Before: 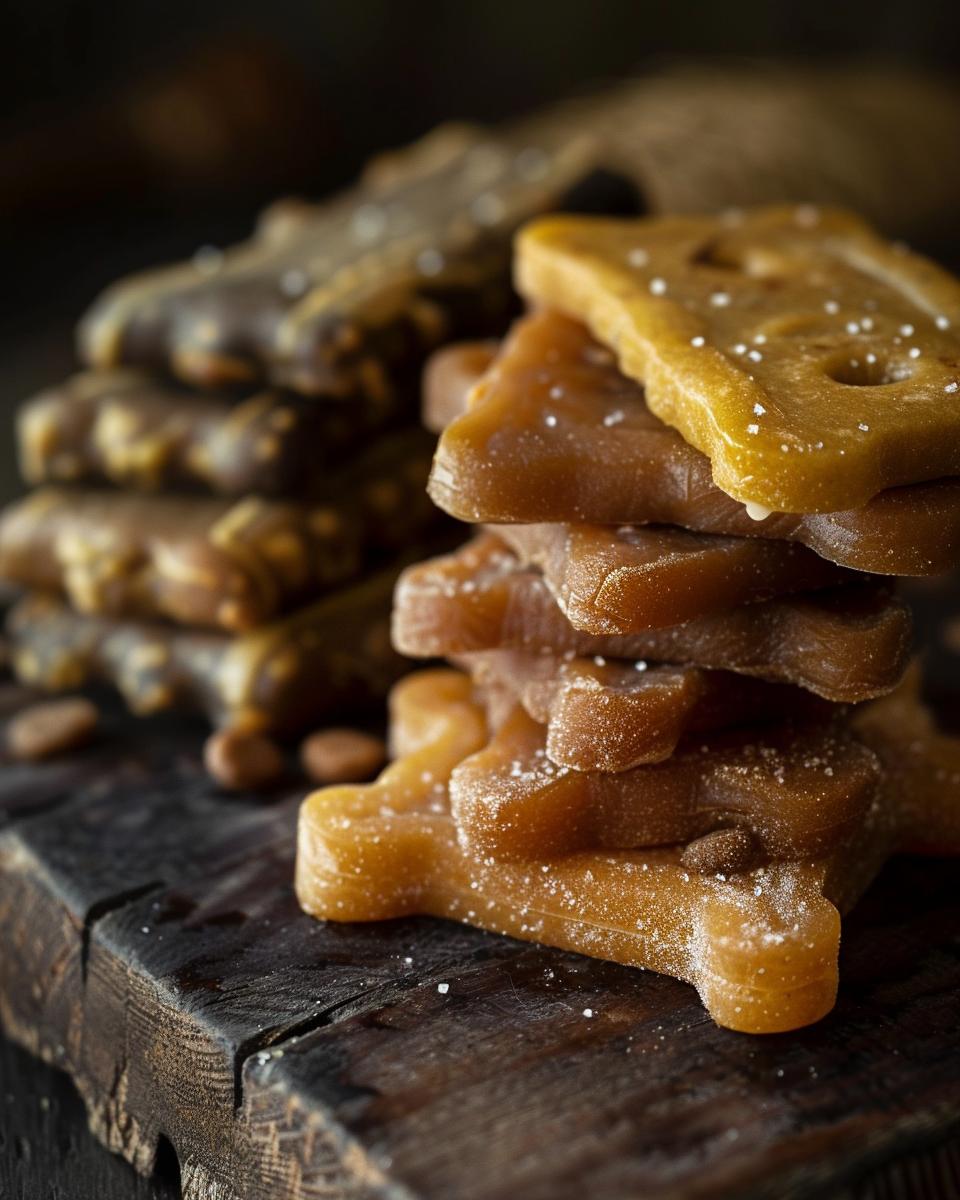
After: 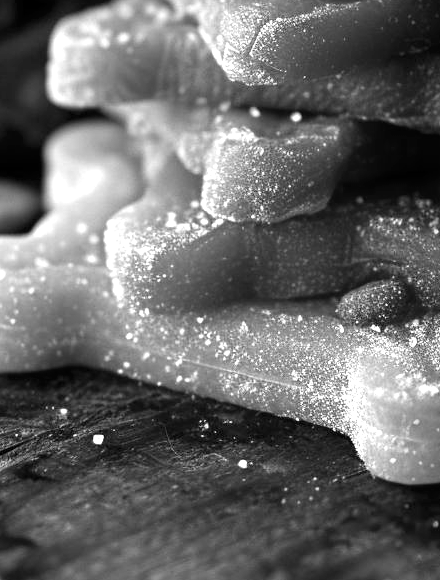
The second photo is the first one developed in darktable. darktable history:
exposure: black level correction 0, exposure 0.953 EV, compensate exposure bias true, compensate highlight preservation false
crop: left 35.976%, top 45.819%, right 18.162%, bottom 5.807%
color balance: mode lift, gamma, gain (sRGB), lift [0.97, 1, 1, 1], gamma [1.03, 1, 1, 1]
monochrome: on, module defaults
